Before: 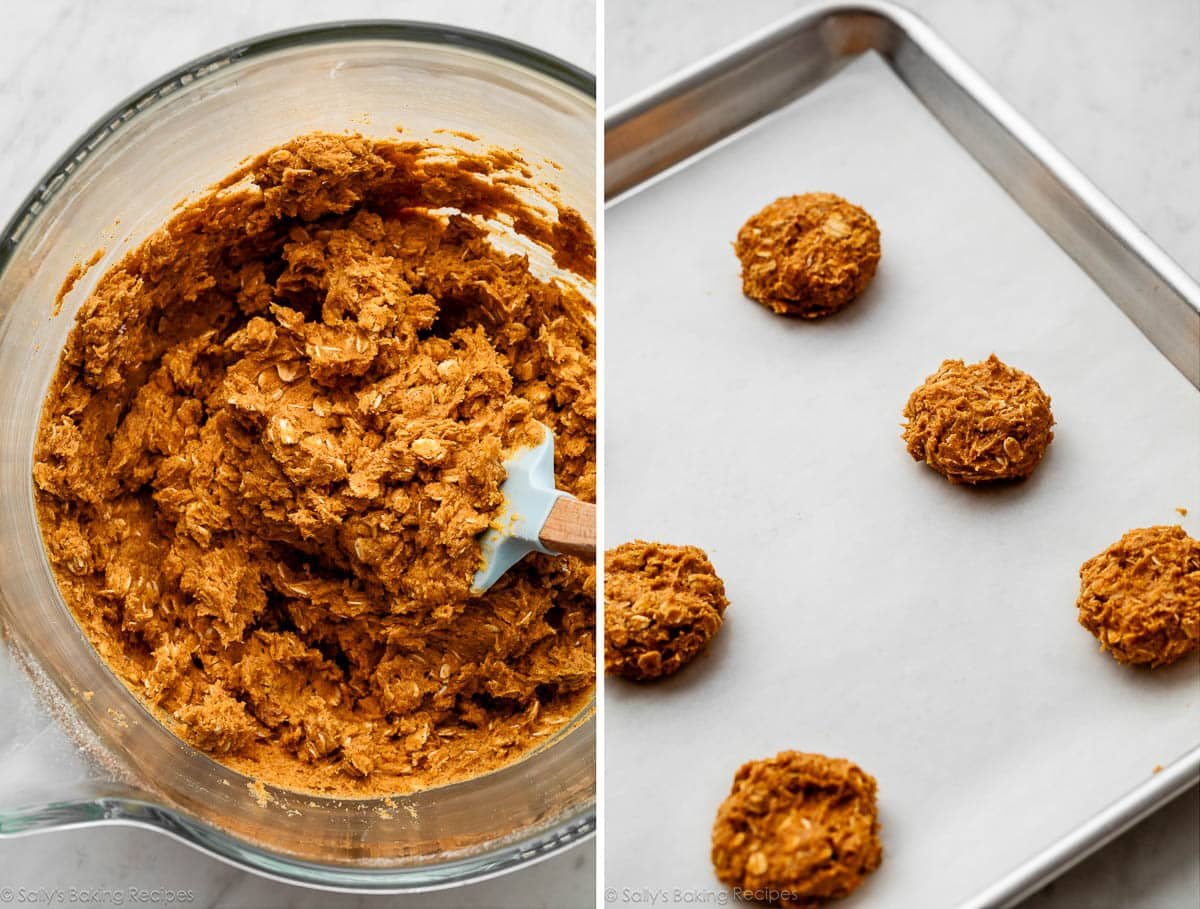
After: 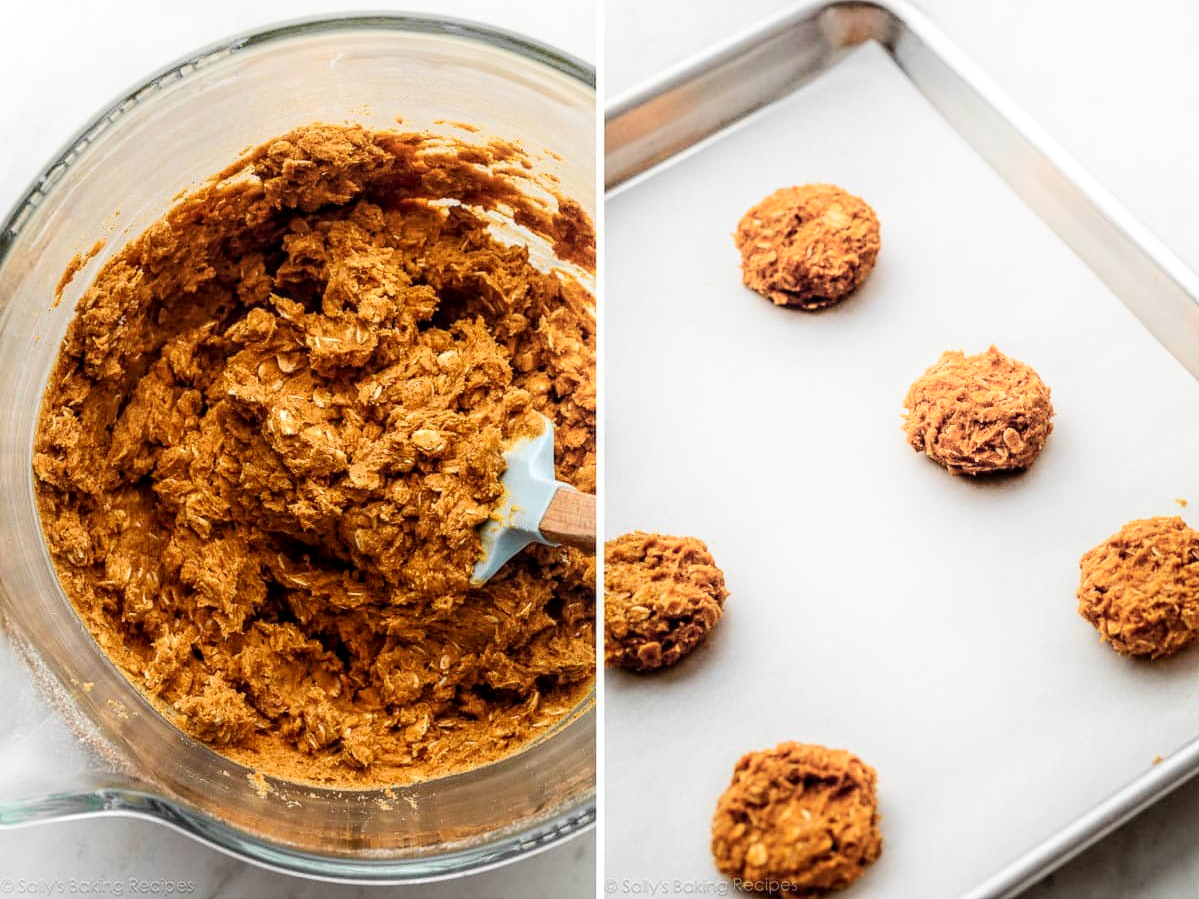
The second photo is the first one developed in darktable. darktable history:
shadows and highlights: shadows -90, highlights 90, soften with gaussian
local contrast: on, module defaults
crop: top 1.049%, right 0.001%
